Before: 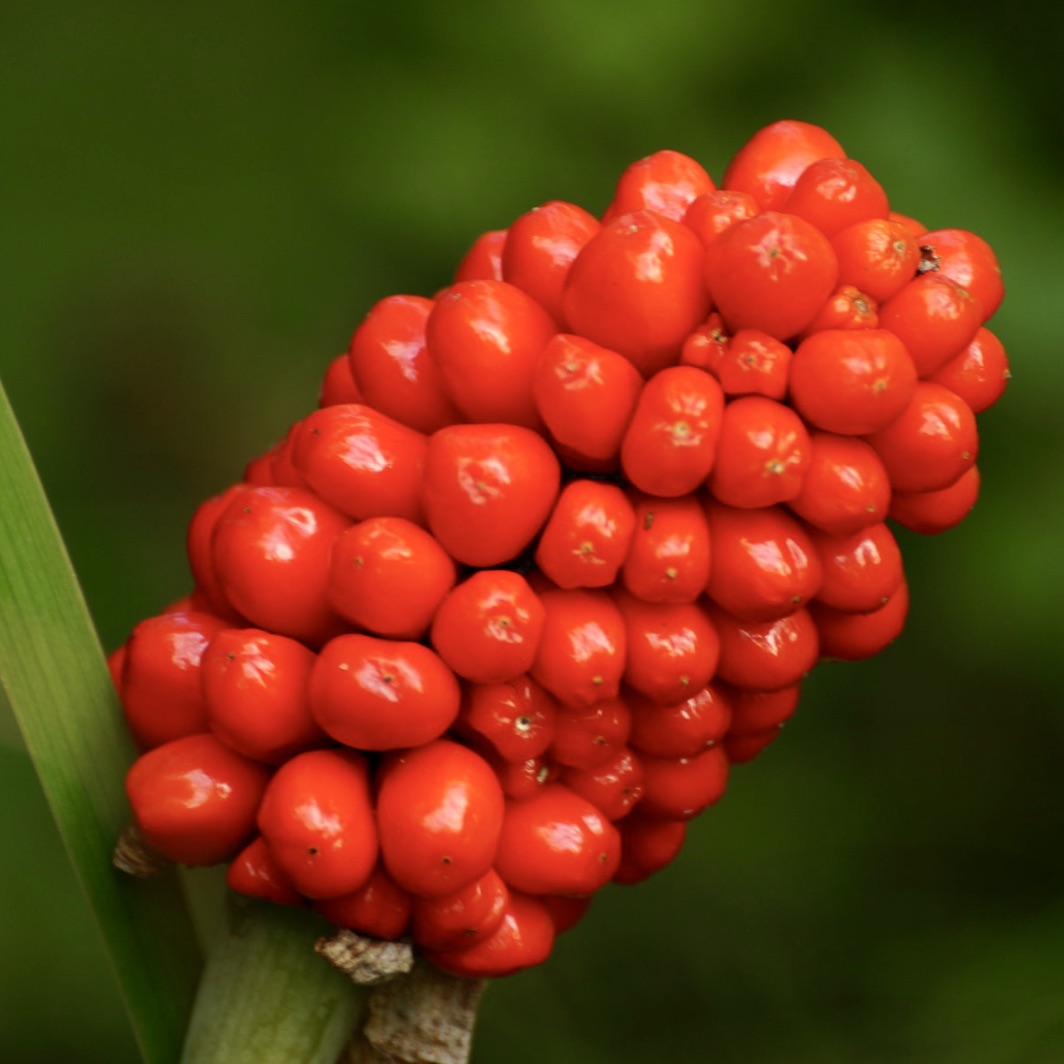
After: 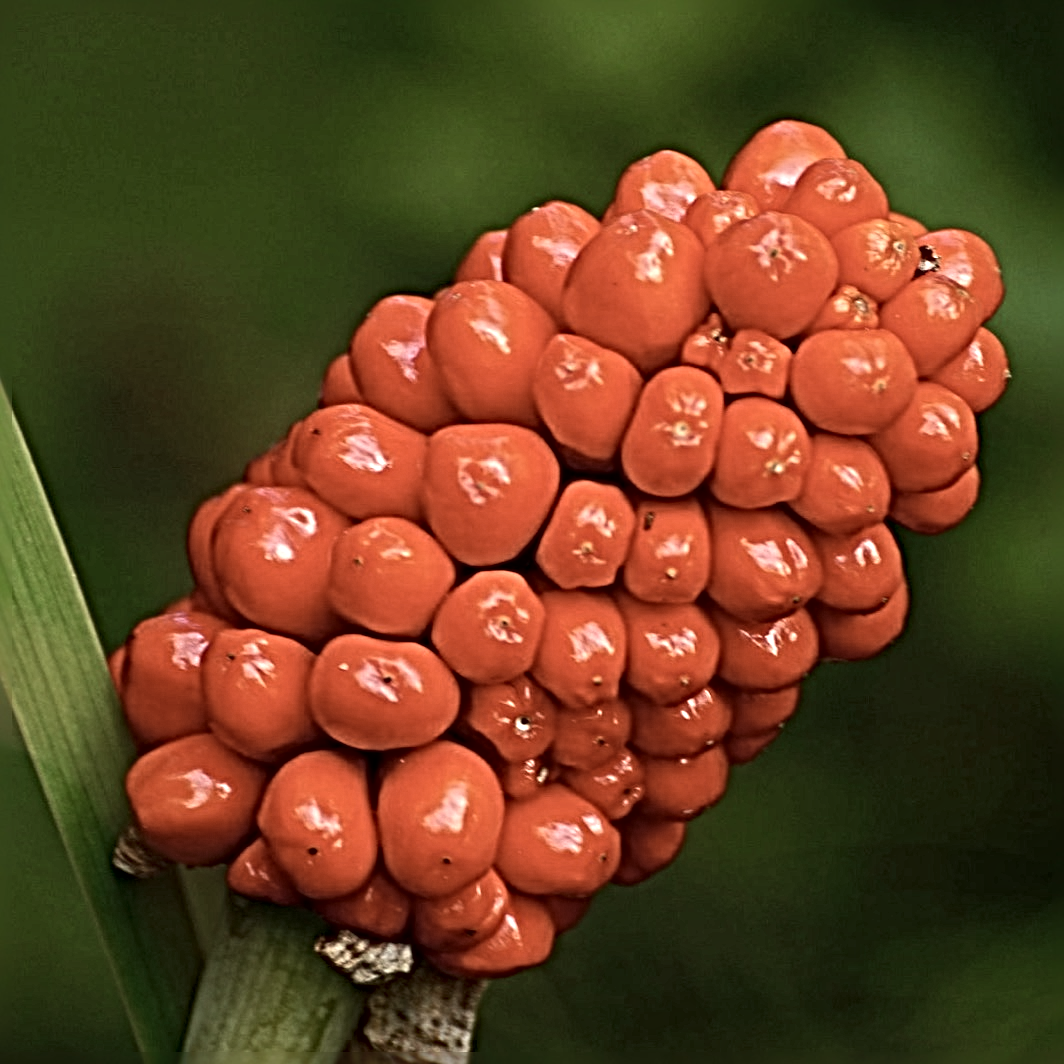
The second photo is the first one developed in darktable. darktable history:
sharpen: radius 6.258, amount 1.79, threshold 0.01
contrast brightness saturation: contrast 0.098, saturation -0.363
